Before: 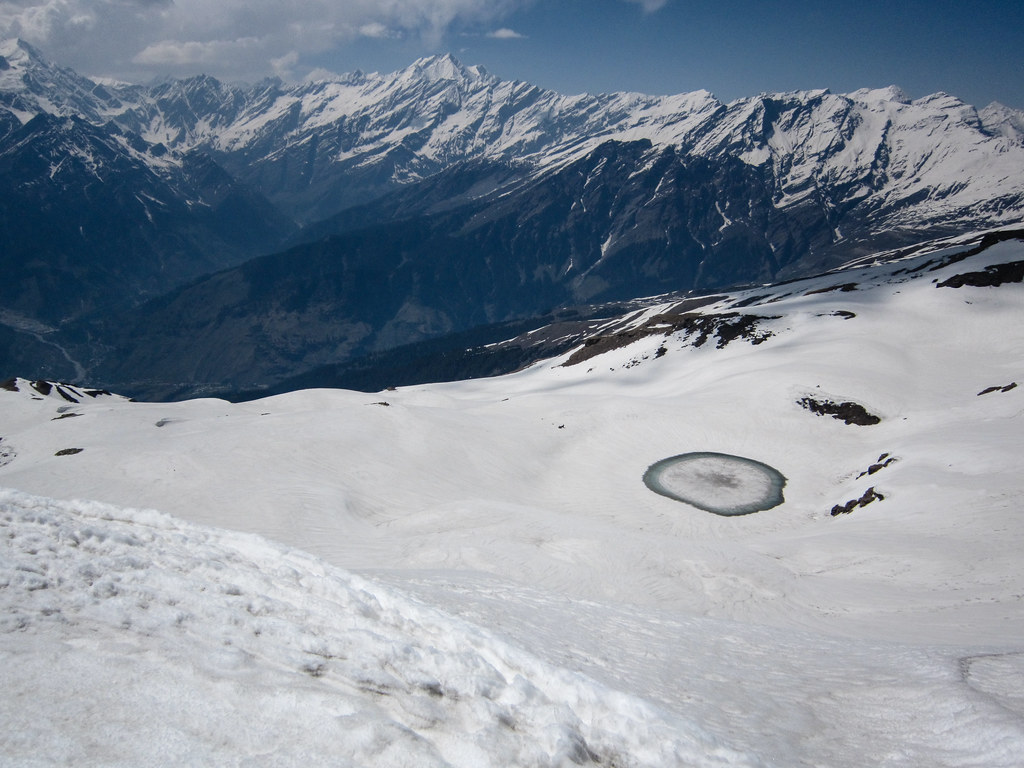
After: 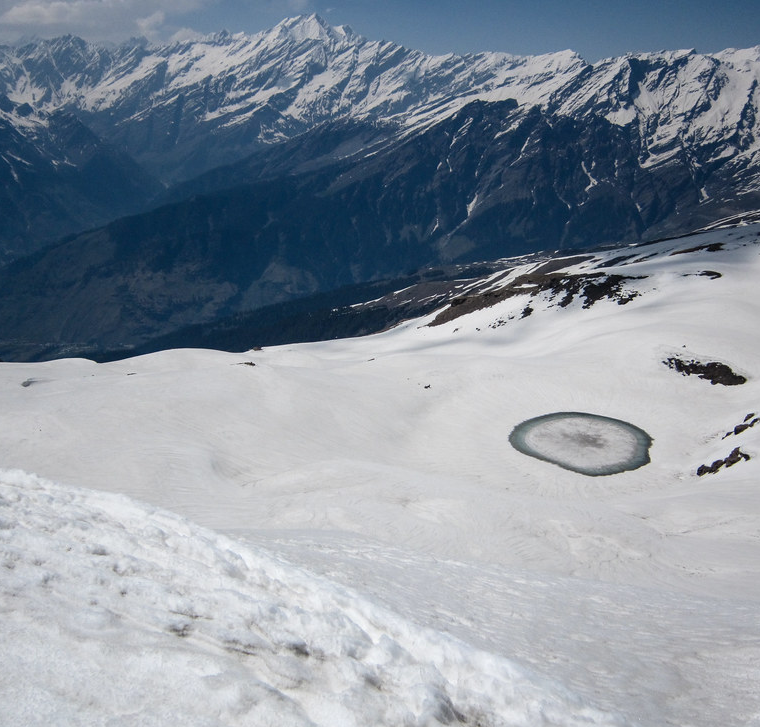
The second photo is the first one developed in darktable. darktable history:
color zones: curves: ch1 [(0, 0.469) (0.01, 0.469) (0.12, 0.446) (0.248, 0.469) (0.5, 0.5) (0.748, 0.5) (0.99, 0.469) (1, 0.469)]
crop and rotate: left 13.15%, top 5.251%, right 12.609%
